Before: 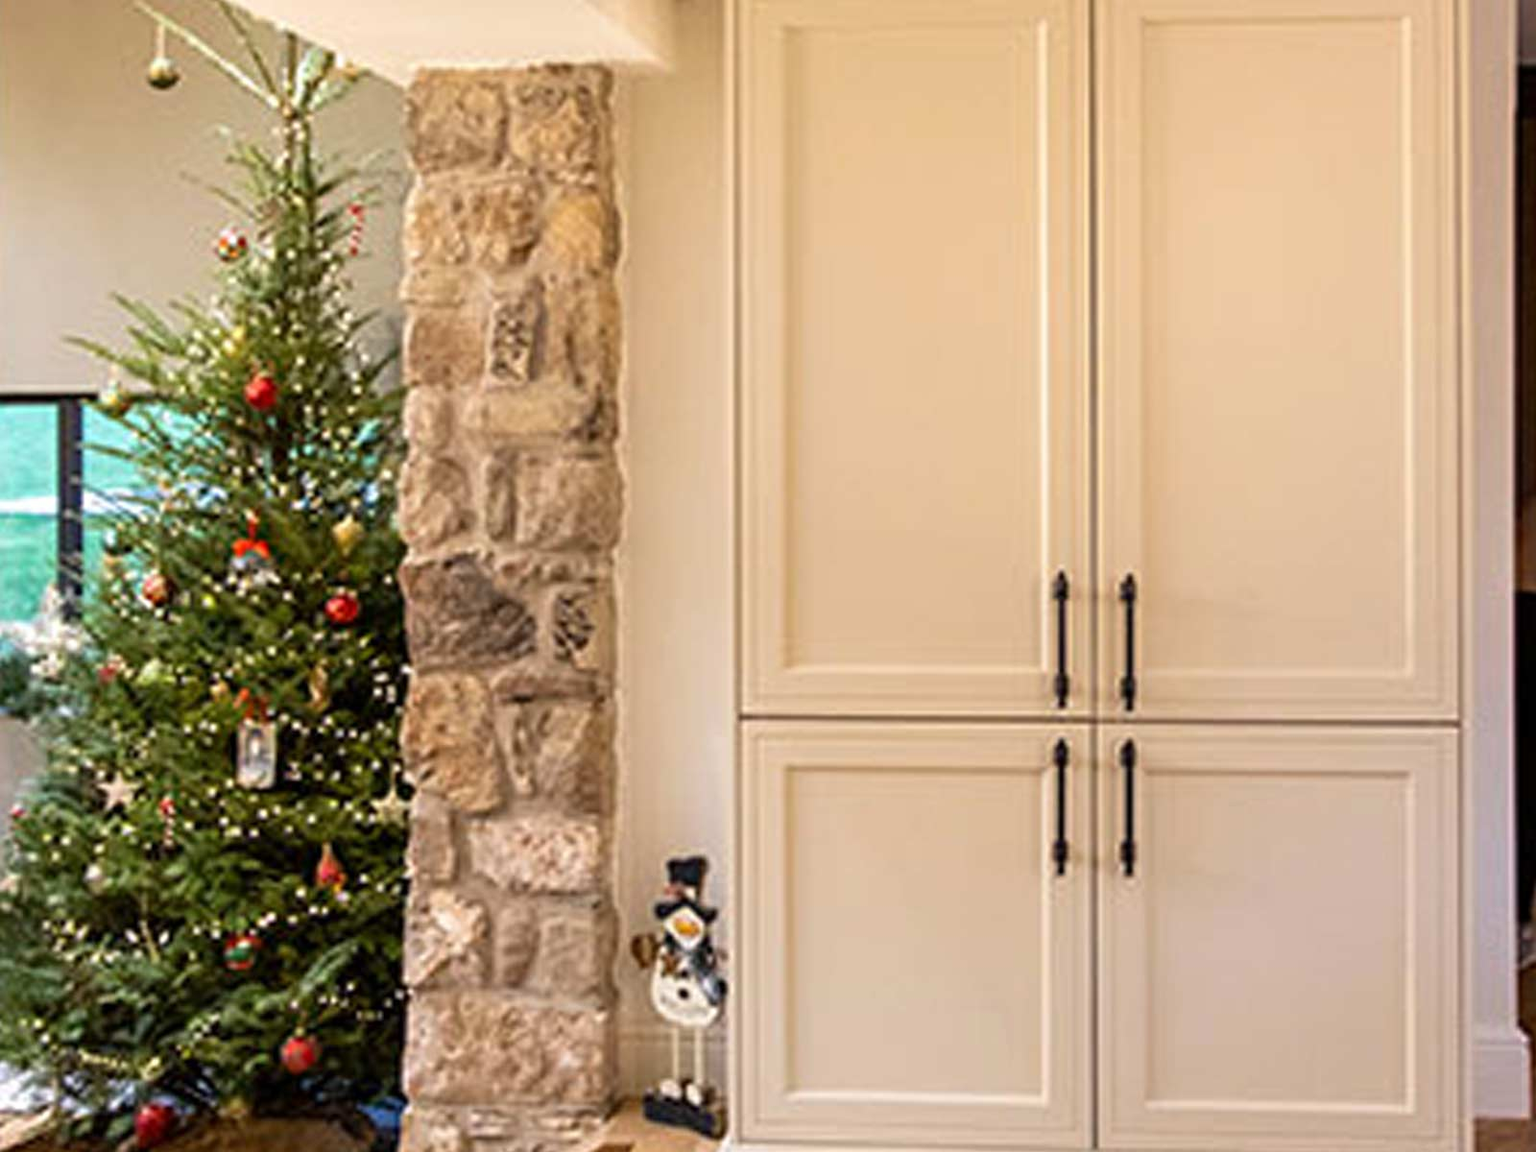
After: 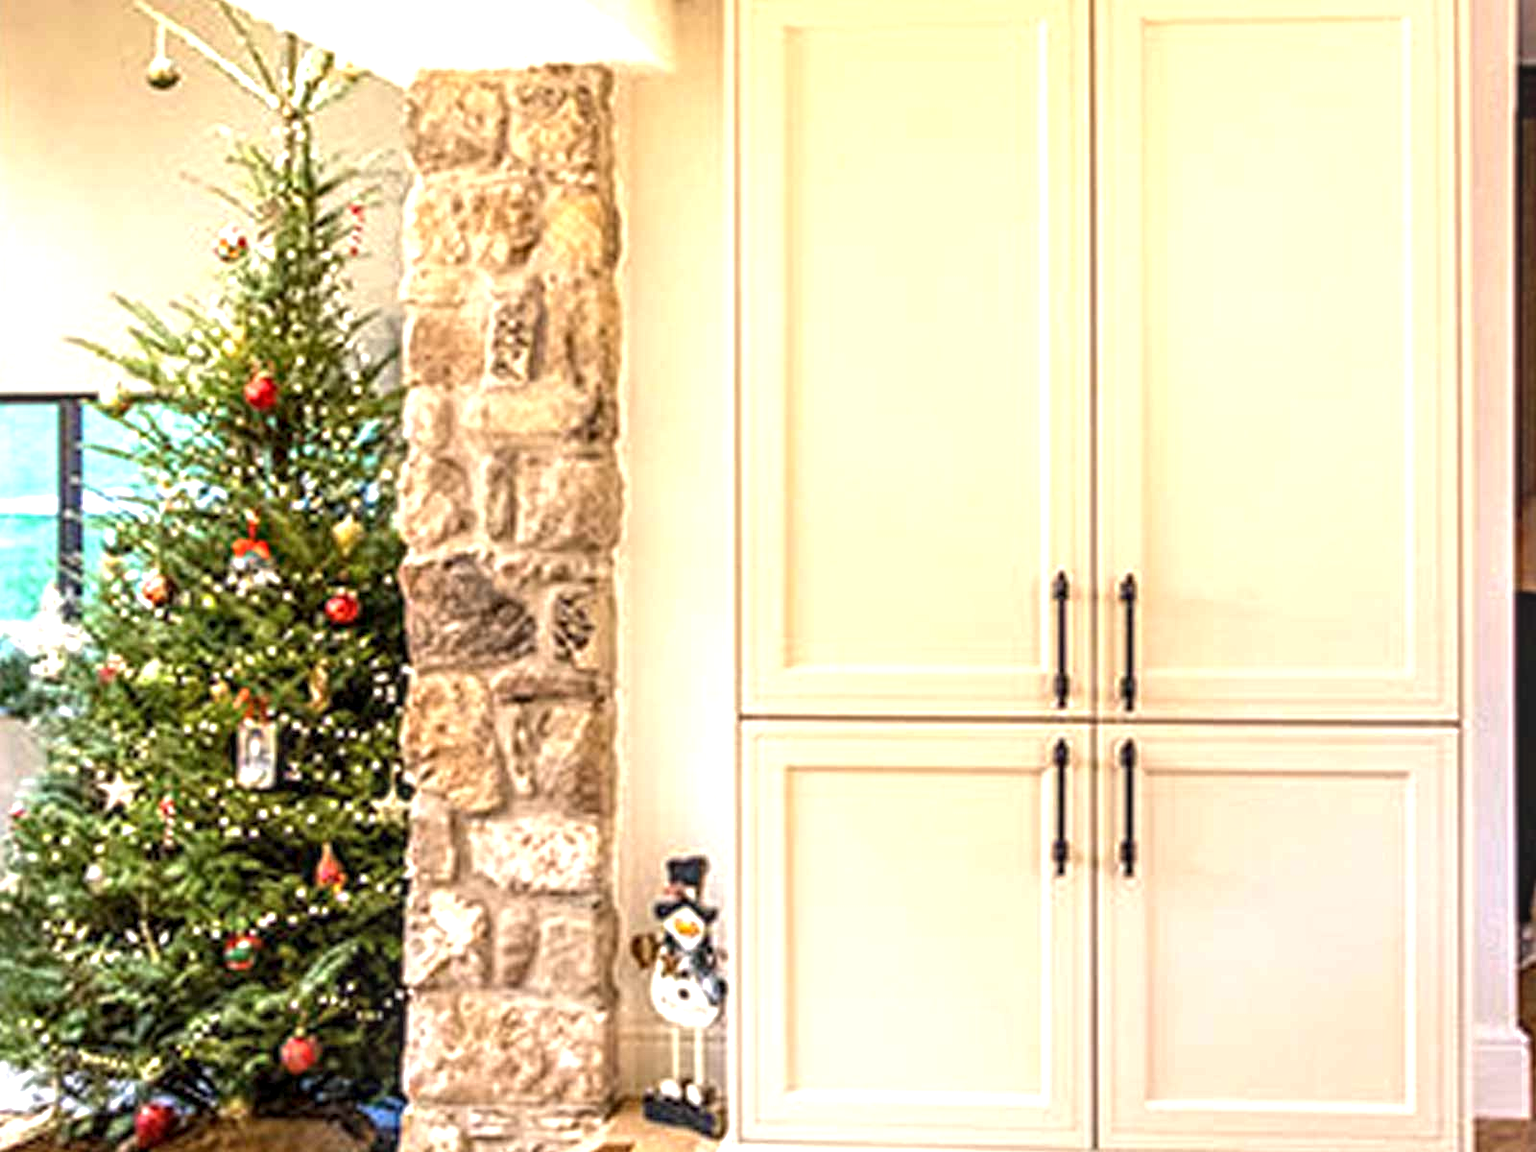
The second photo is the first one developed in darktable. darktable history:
tone equalizer: -8 EV 0.06 EV, smoothing diameter 25%, edges refinement/feathering 10, preserve details guided filter
local contrast: highlights 61%, detail 143%, midtone range 0.428
exposure: black level correction 0, exposure 1 EV, compensate exposure bias true, compensate highlight preservation false
